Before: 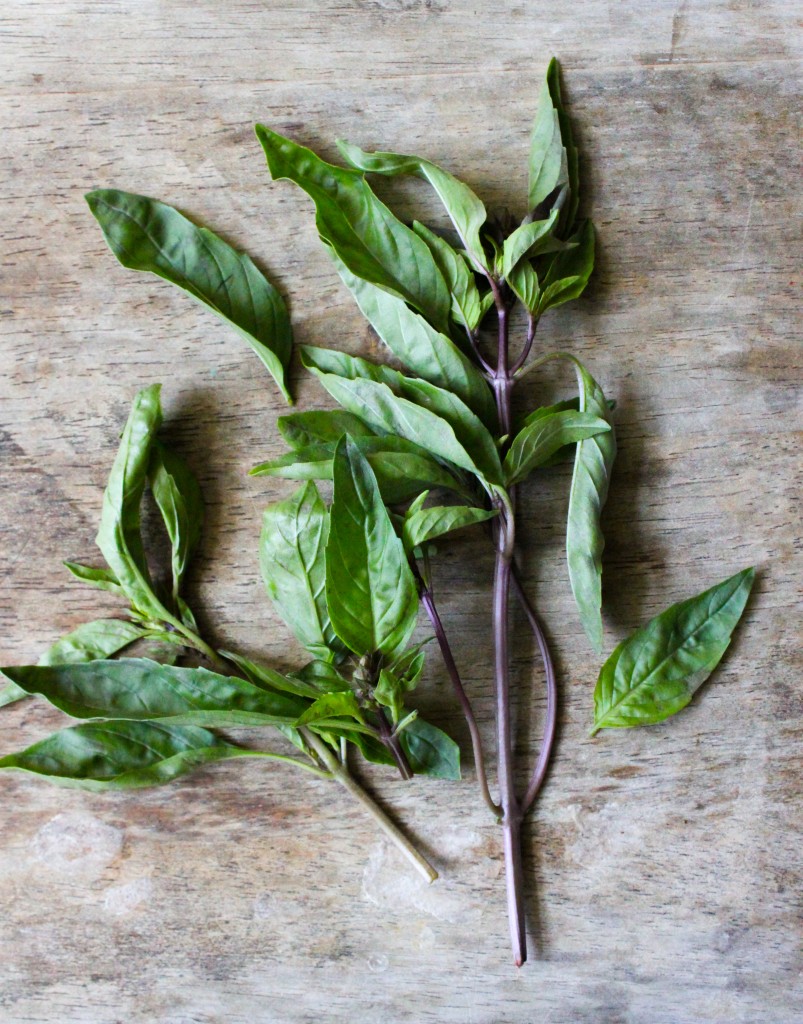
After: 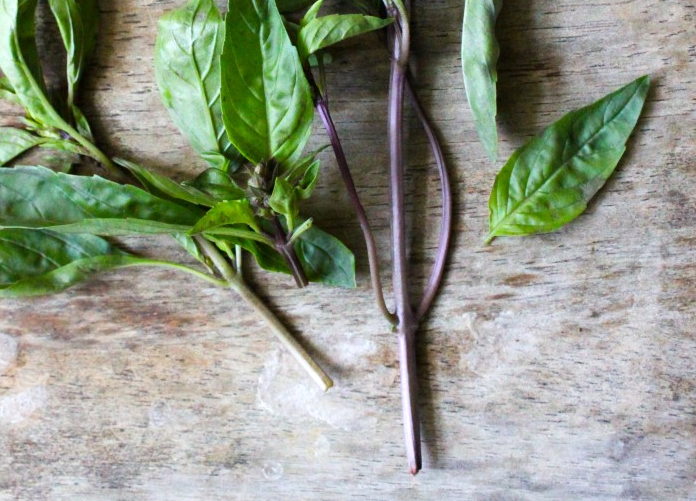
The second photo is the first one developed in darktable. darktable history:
crop and rotate: left 13.306%, top 48.129%, bottom 2.928%
exposure: exposure 0.178 EV, compensate exposure bias true, compensate highlight preservation false
